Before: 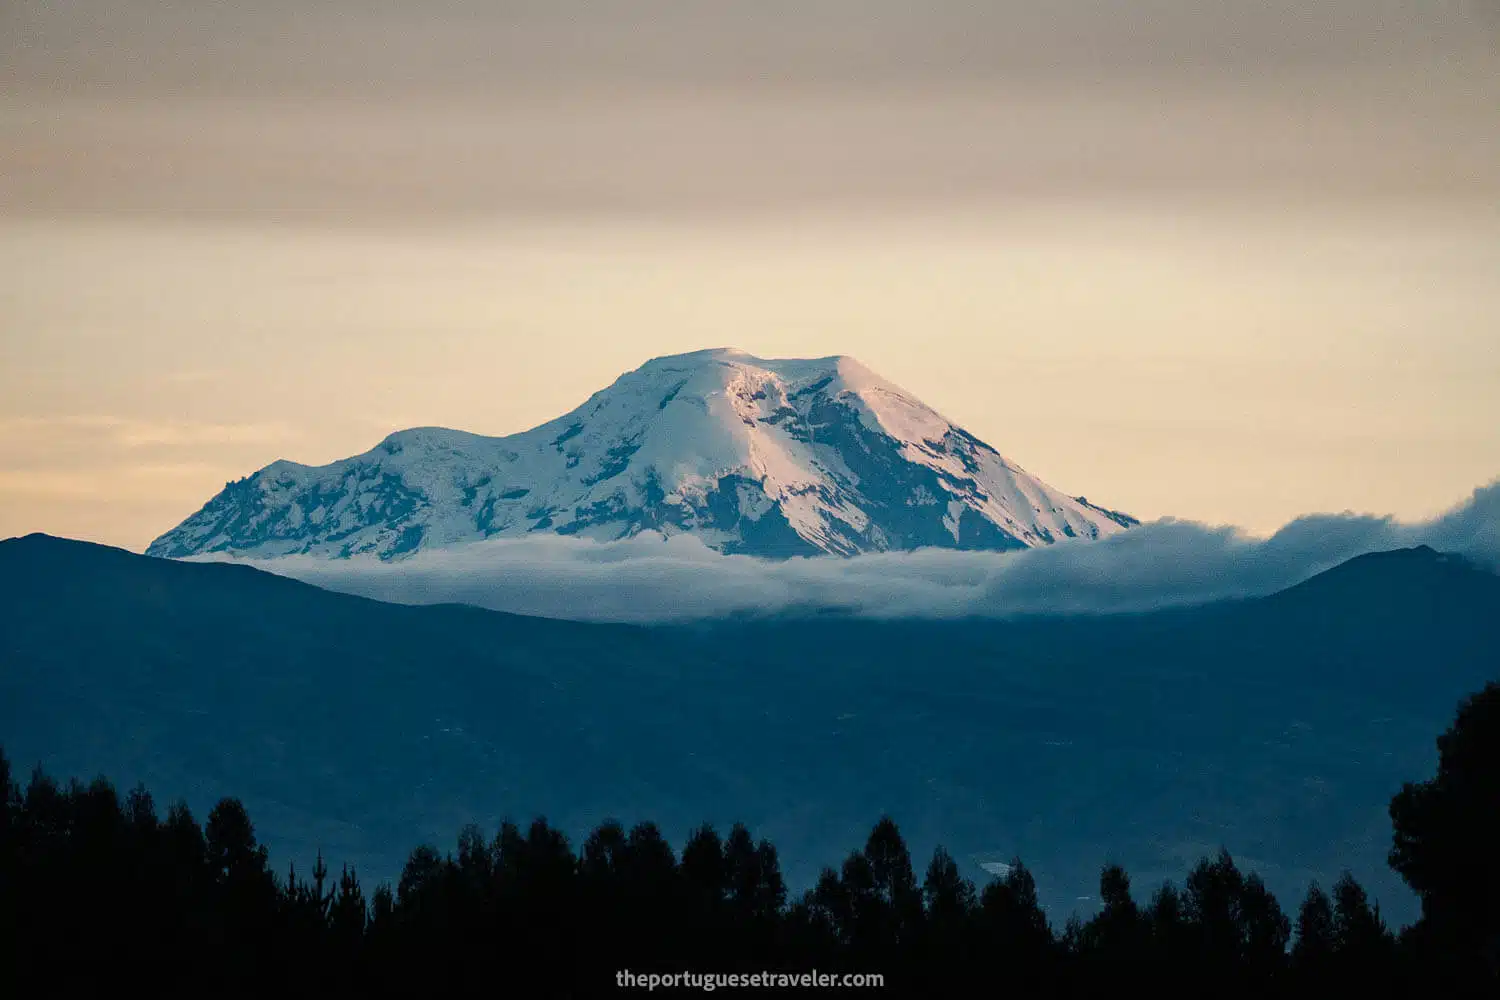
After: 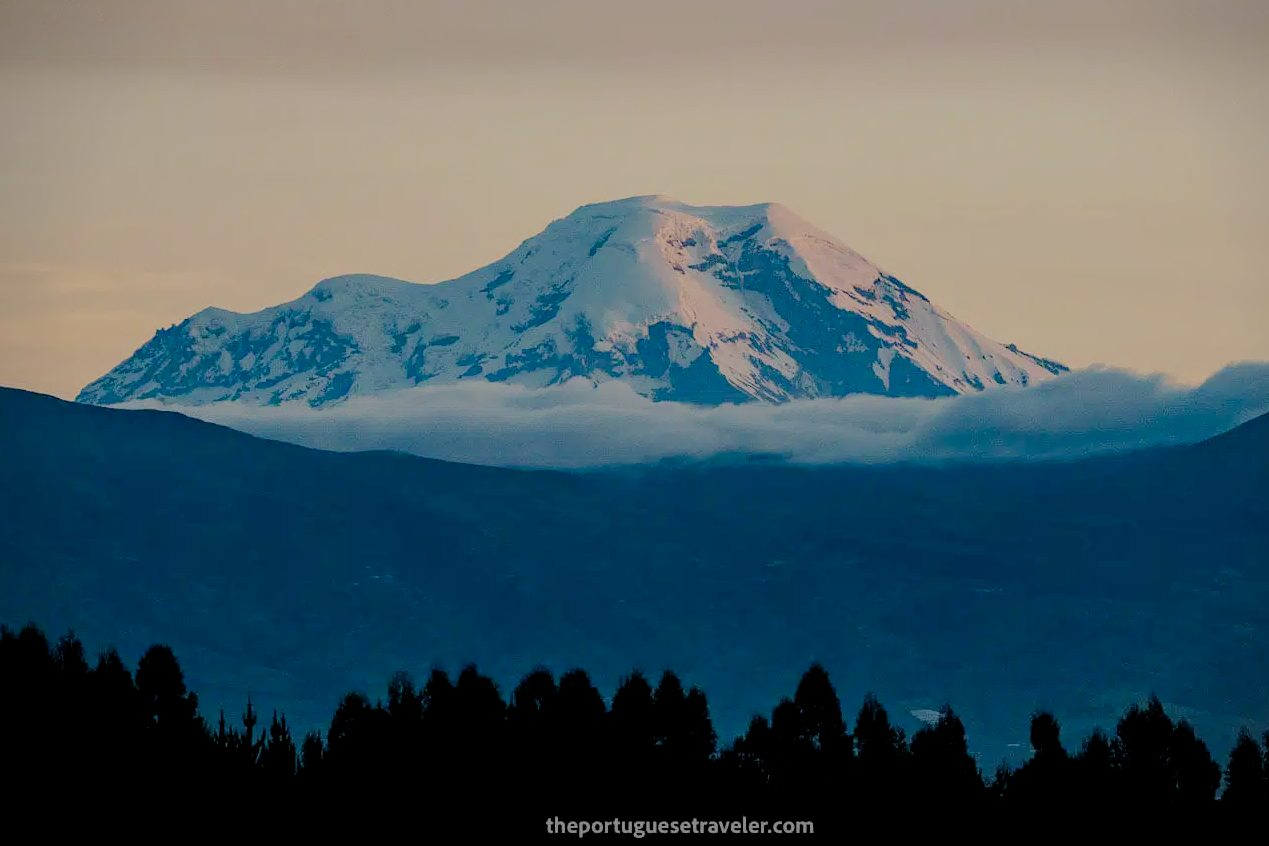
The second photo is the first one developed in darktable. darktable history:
exposure: compensate exposure bias true, compensate highlight preservation false
vignetting: fall-off start 91.78%, brightness -0.397, saturation -0.299, center (0.034, -0.091)
contrast brightness saturation: contrast 0.156, saturation 0.318
crop and rotate: left 4.67%, top 15.356%, right 10.697%
filmic rgb: black relative exposure -4.49 EV, white relative exposure 6.62 EV, hardness 1.84, contrast 0.502
